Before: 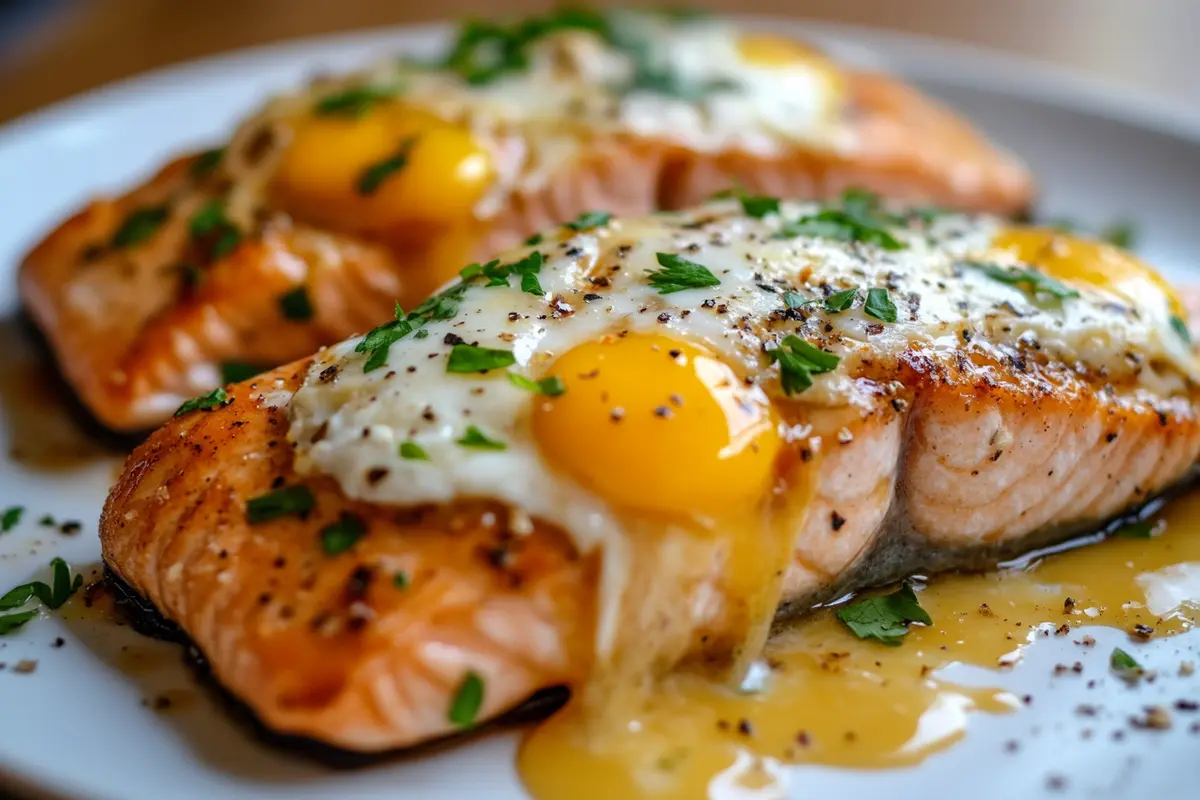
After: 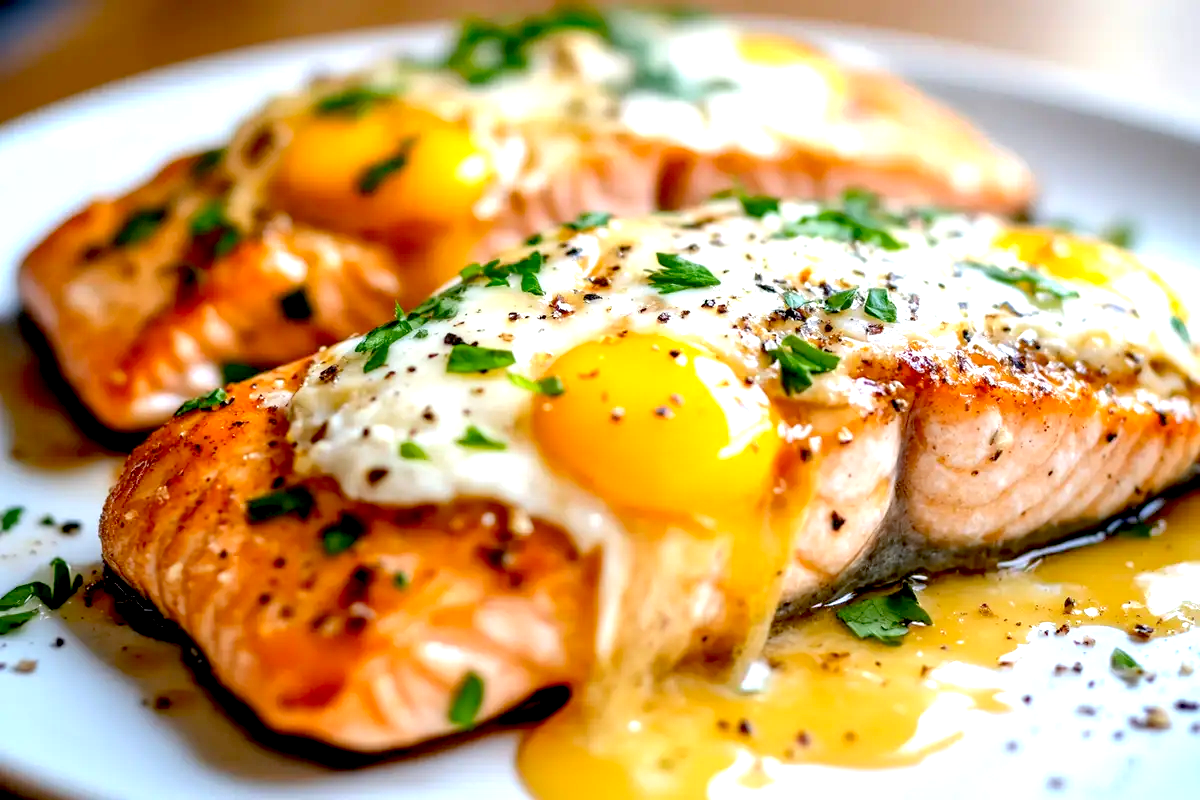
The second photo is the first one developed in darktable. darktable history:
exposure: black level correction 0.011, exposure 1.081 EV, compensate highlight preservation false
